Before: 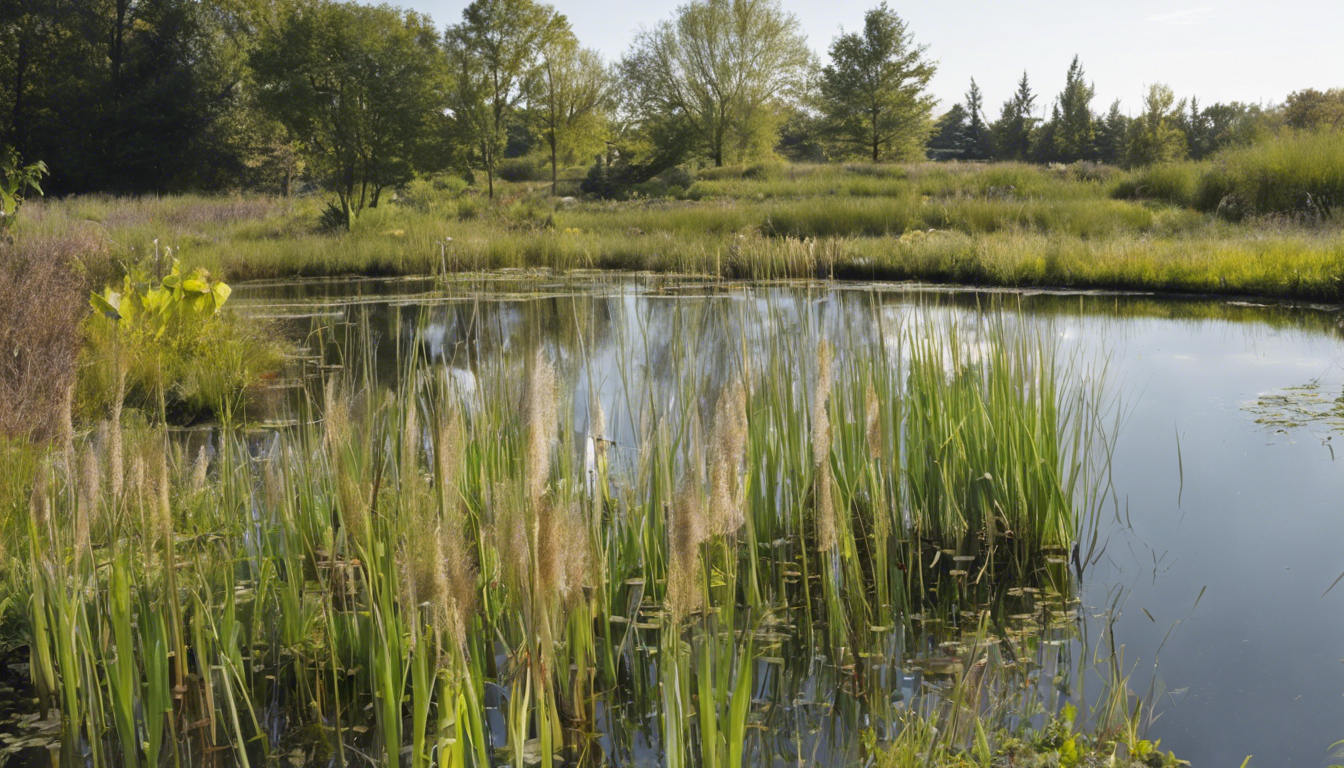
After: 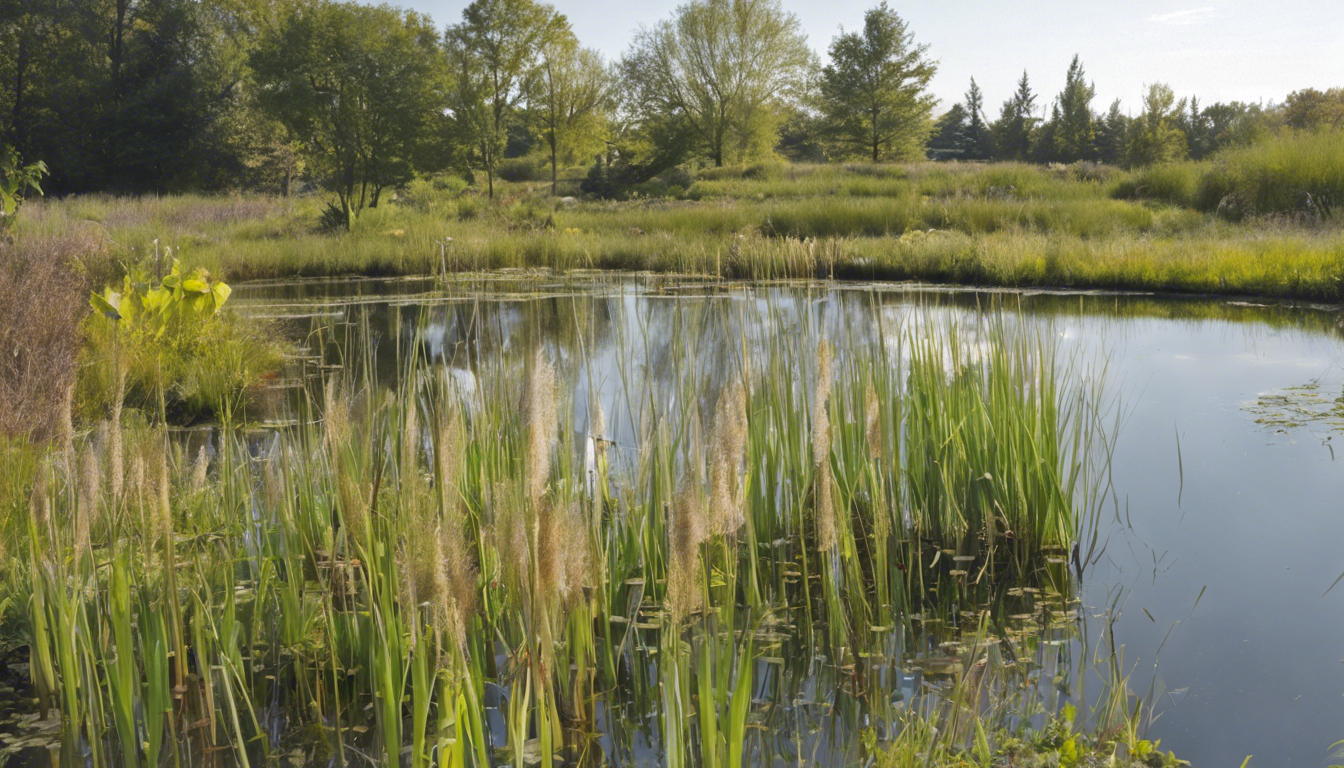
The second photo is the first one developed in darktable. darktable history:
shadows and highlights: on, module defaults
exposure: black level correction -0.001, exposure 0.08 EV, compensate highlight preservation false
